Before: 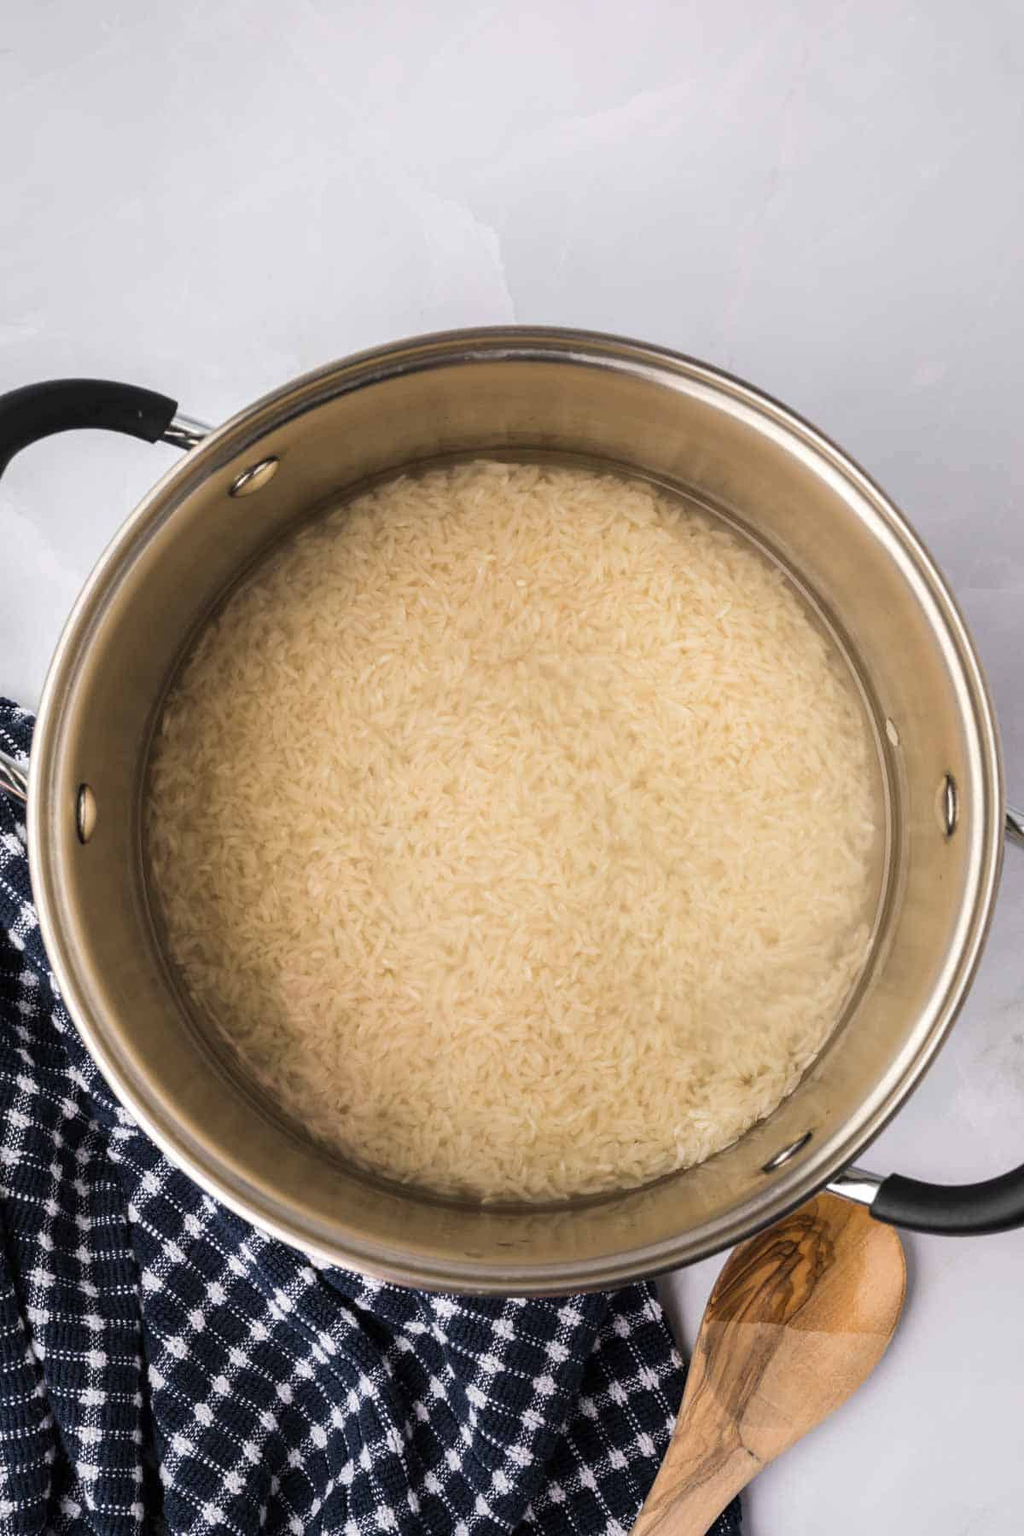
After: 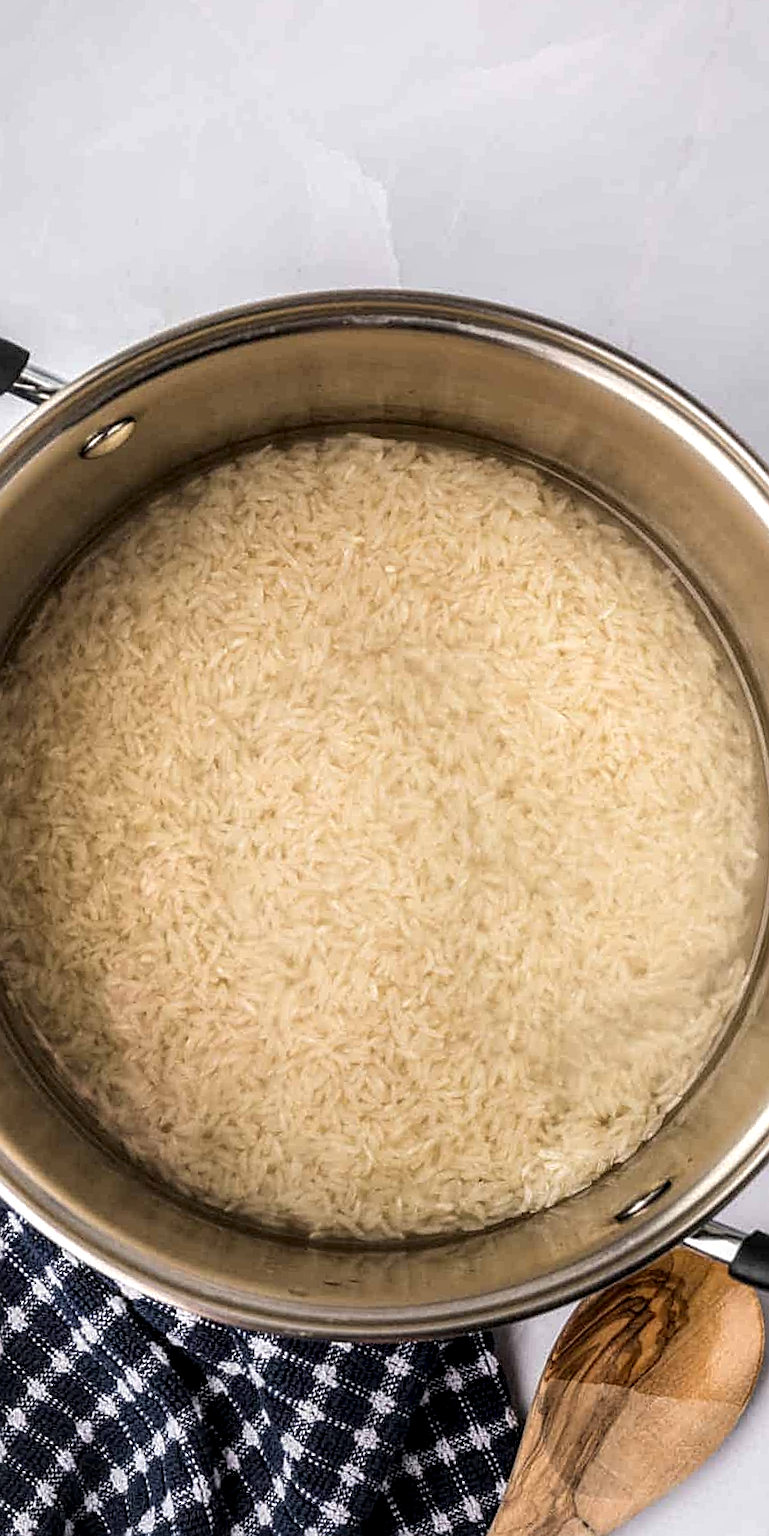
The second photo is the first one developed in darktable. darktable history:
sharpen: amount 0.554
crop and rotate: angle -3.23°, left 14.016%, top 0.038%, right 10.87%, bottom 0.024%
local contrast: detail 150%
